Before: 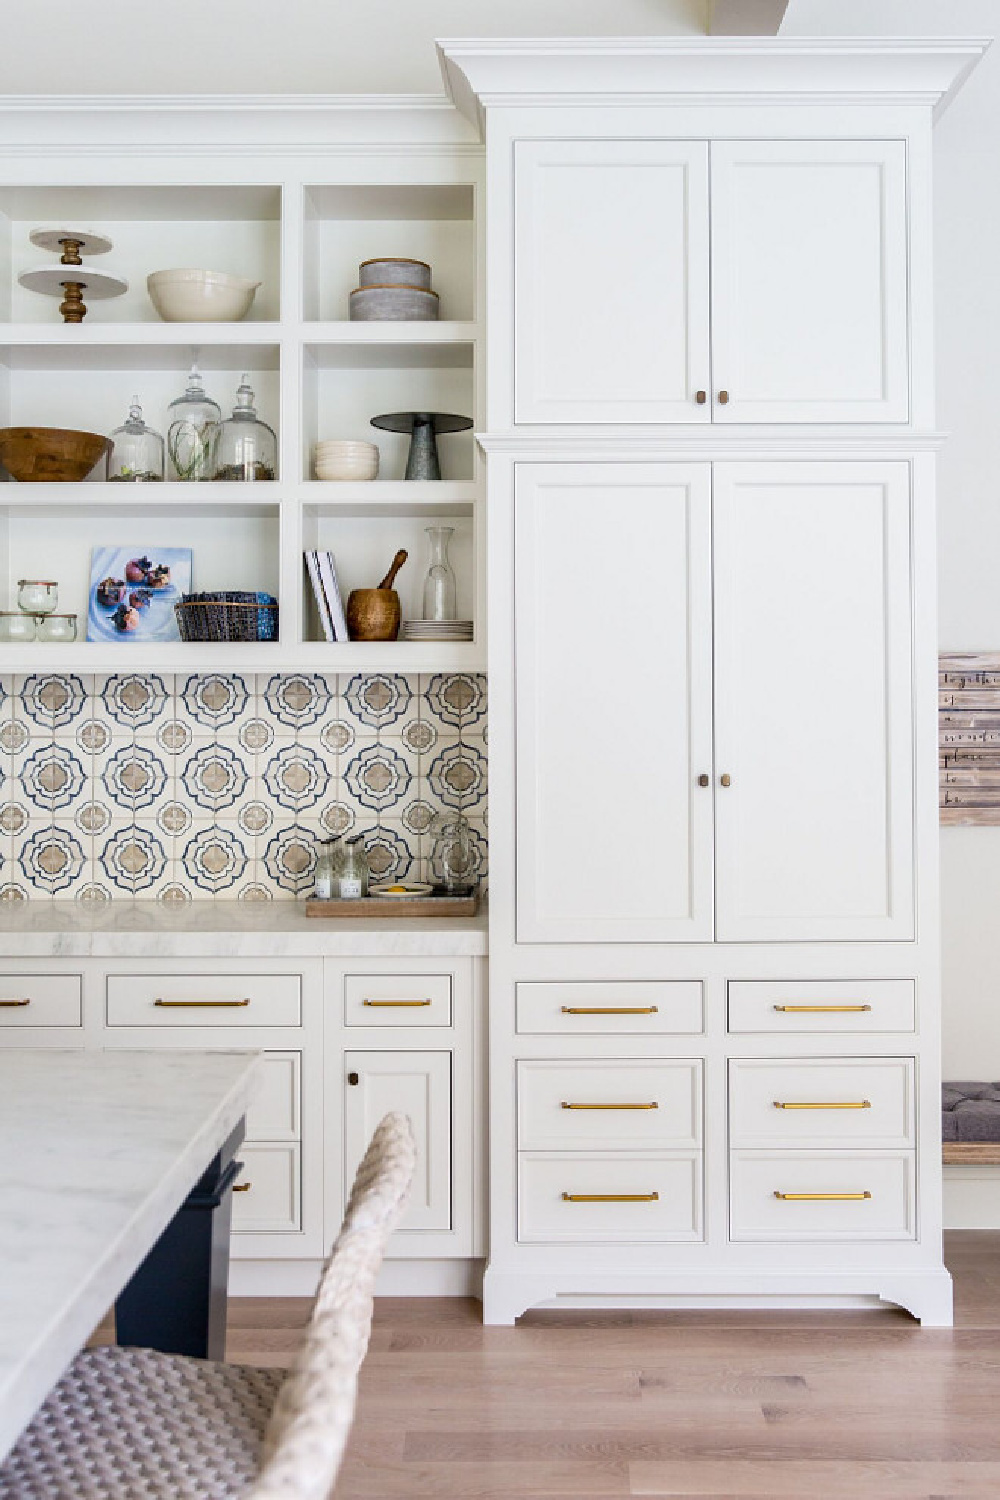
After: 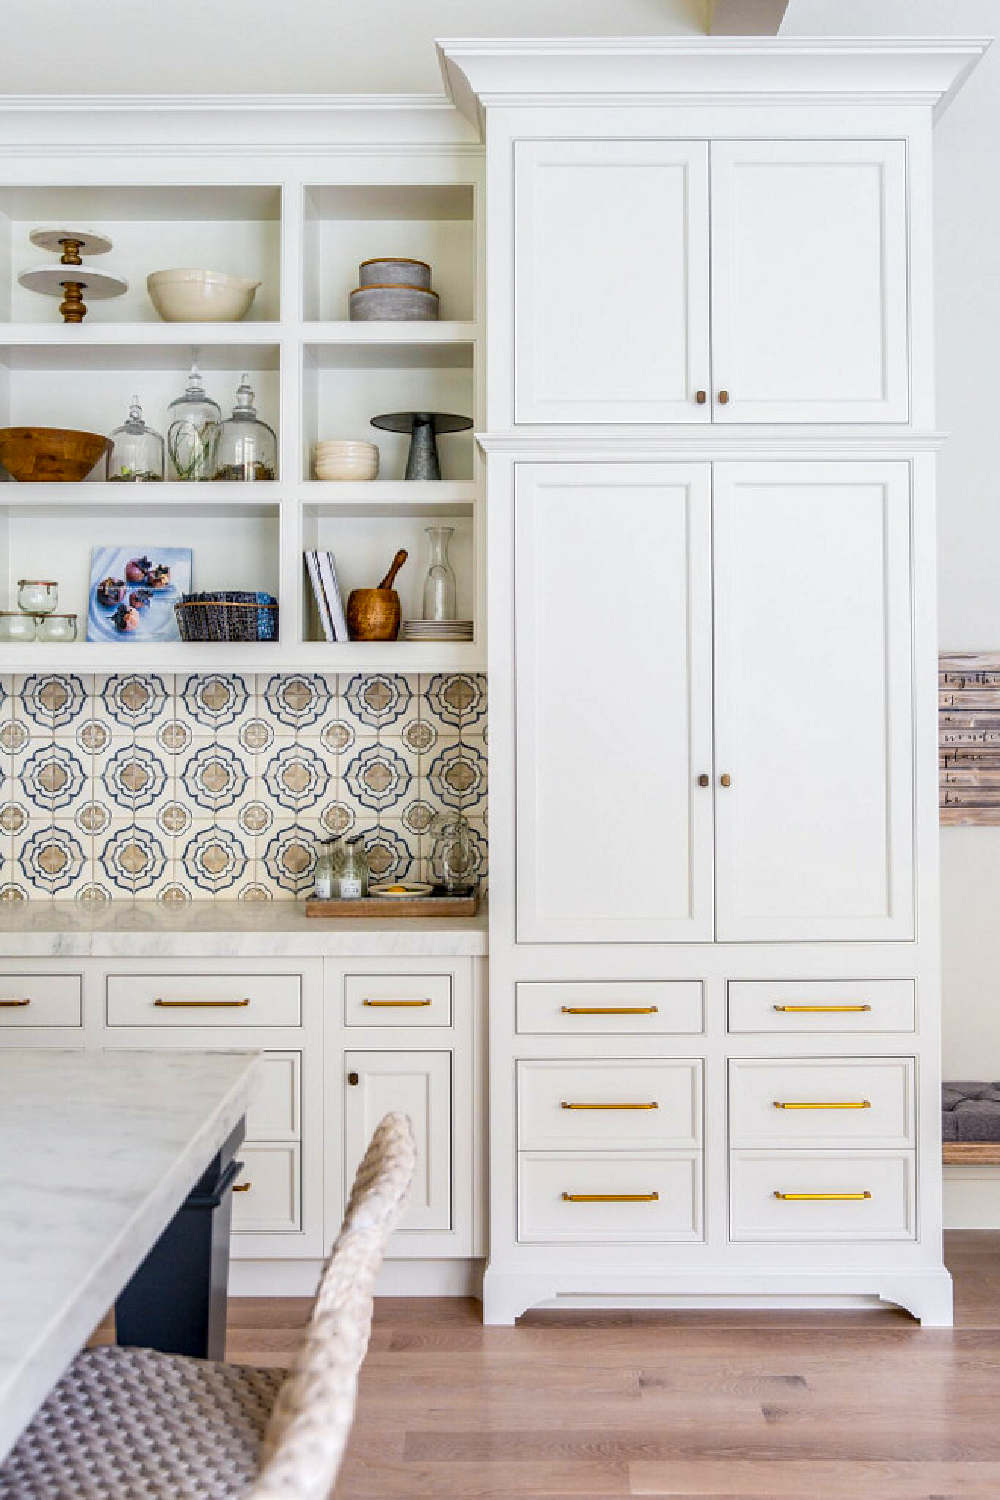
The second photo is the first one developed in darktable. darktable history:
color zones: curves: ch0 [(0.224, 0.526) (0.75, 0.5)]; ch1 [(0.055, 0.526) (0.224, 0.761) (0.377, 0.526) (0.75, 0.5)]
local contrast: on, module defaults
